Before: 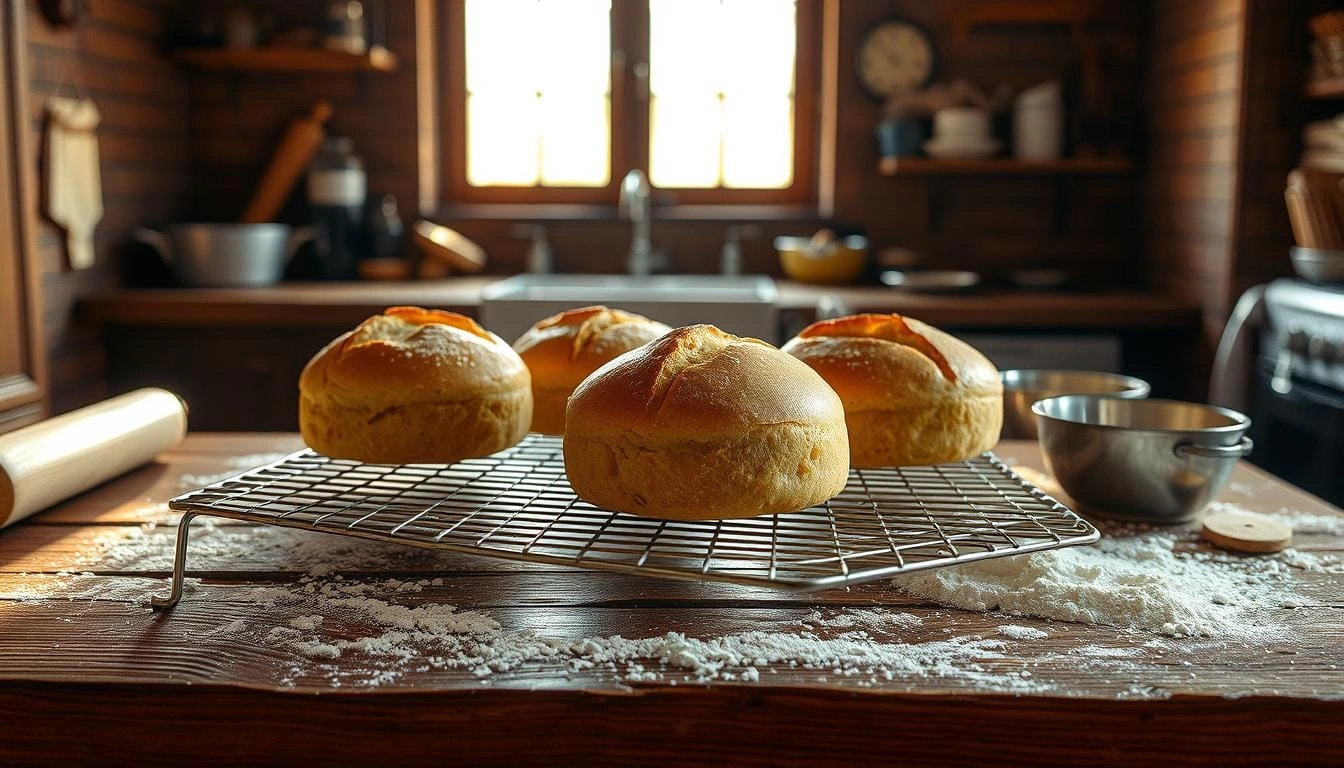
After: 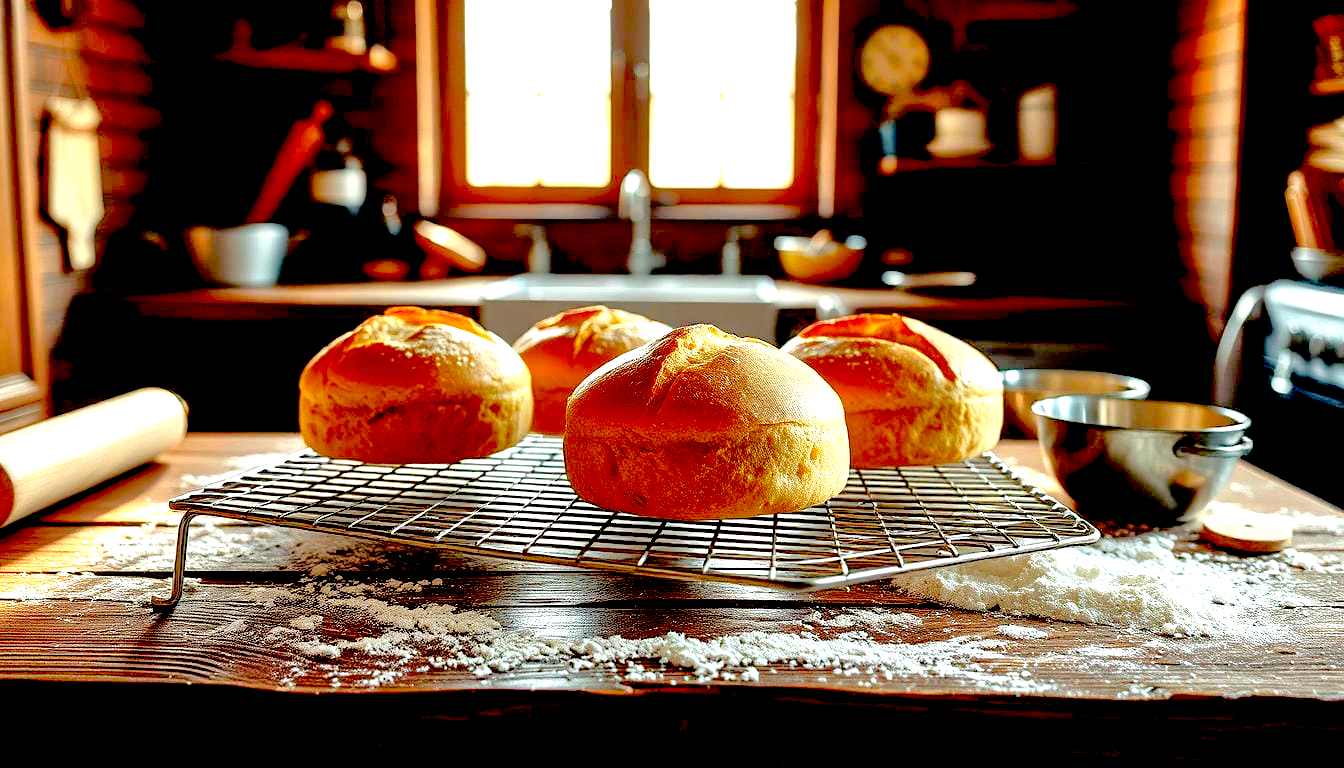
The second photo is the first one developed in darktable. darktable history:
exposure: black level correction 0.034, exposure 0.906 EV, compensate highlight preservation false
tone equalizer: -7 EV 0.147 EV, -6 EV 0.637 EV, -5 EV 1.13 EV, -4 EV 1.31 EV, -3 EV 1.18 EV, -2 EV 0.6 EV, -1 EV 0.156 EV, mask exposure compensation -0.485 EV
